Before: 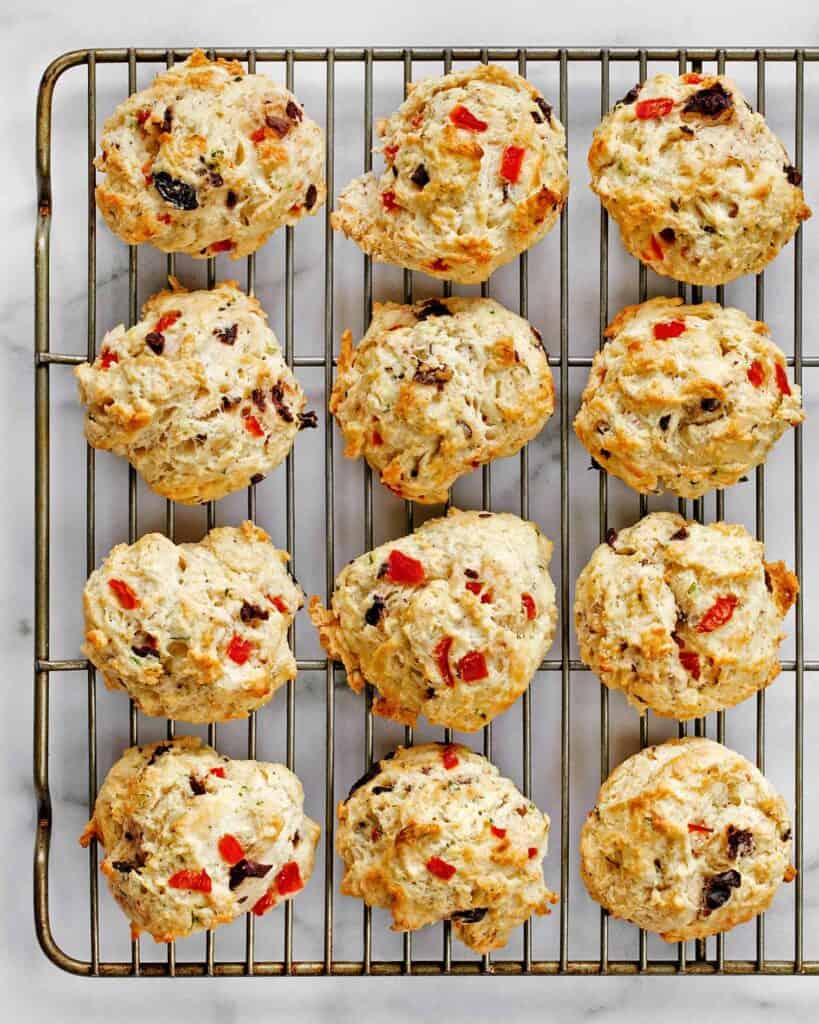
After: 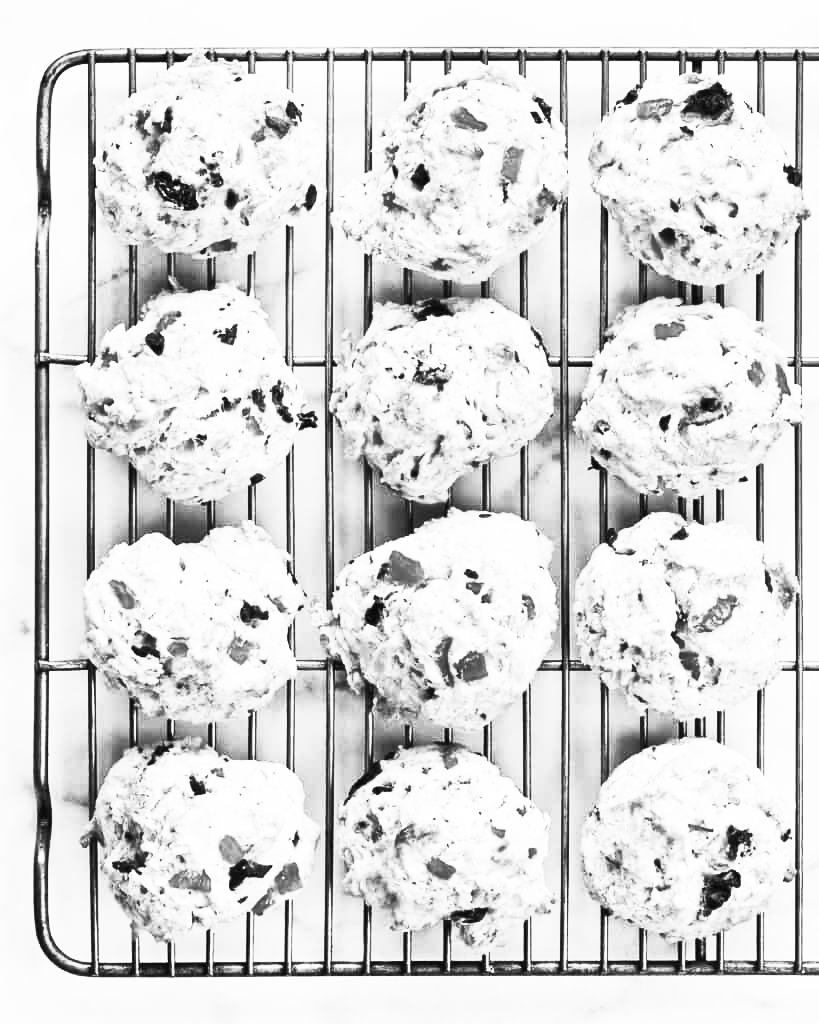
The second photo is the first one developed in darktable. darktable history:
color zones: curves: ch1 [(0, -0.014) (0.143, -0.013) (0.286, -0.013) (0.429, -0.016) (0.571, -0.019) (0.714, -0.015) (0.857, 0.002) (1, -0.014)]
contrast brightness saturation: contrast 0.812, brightness 0.607, saturation 0.587
